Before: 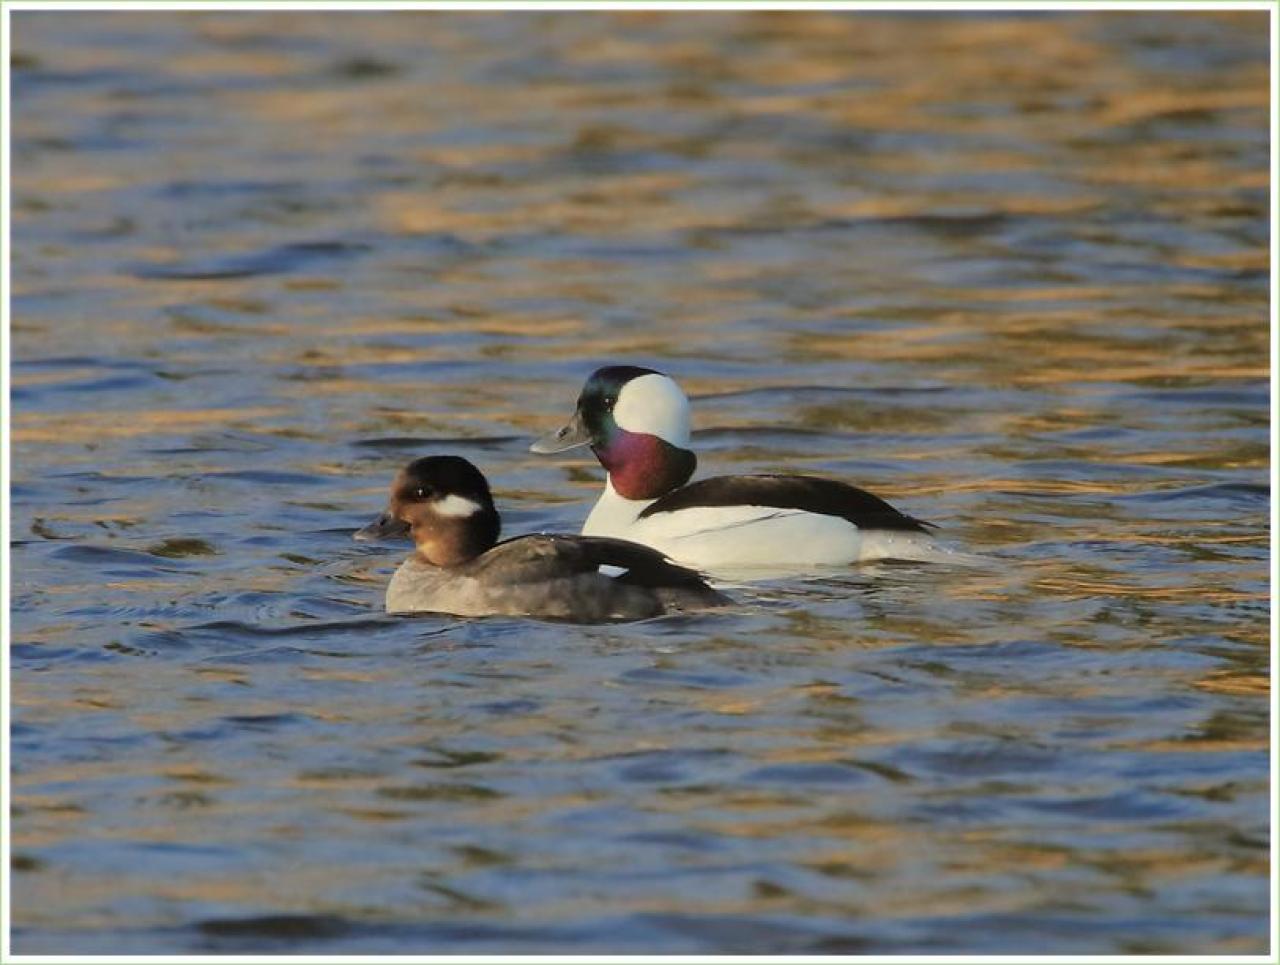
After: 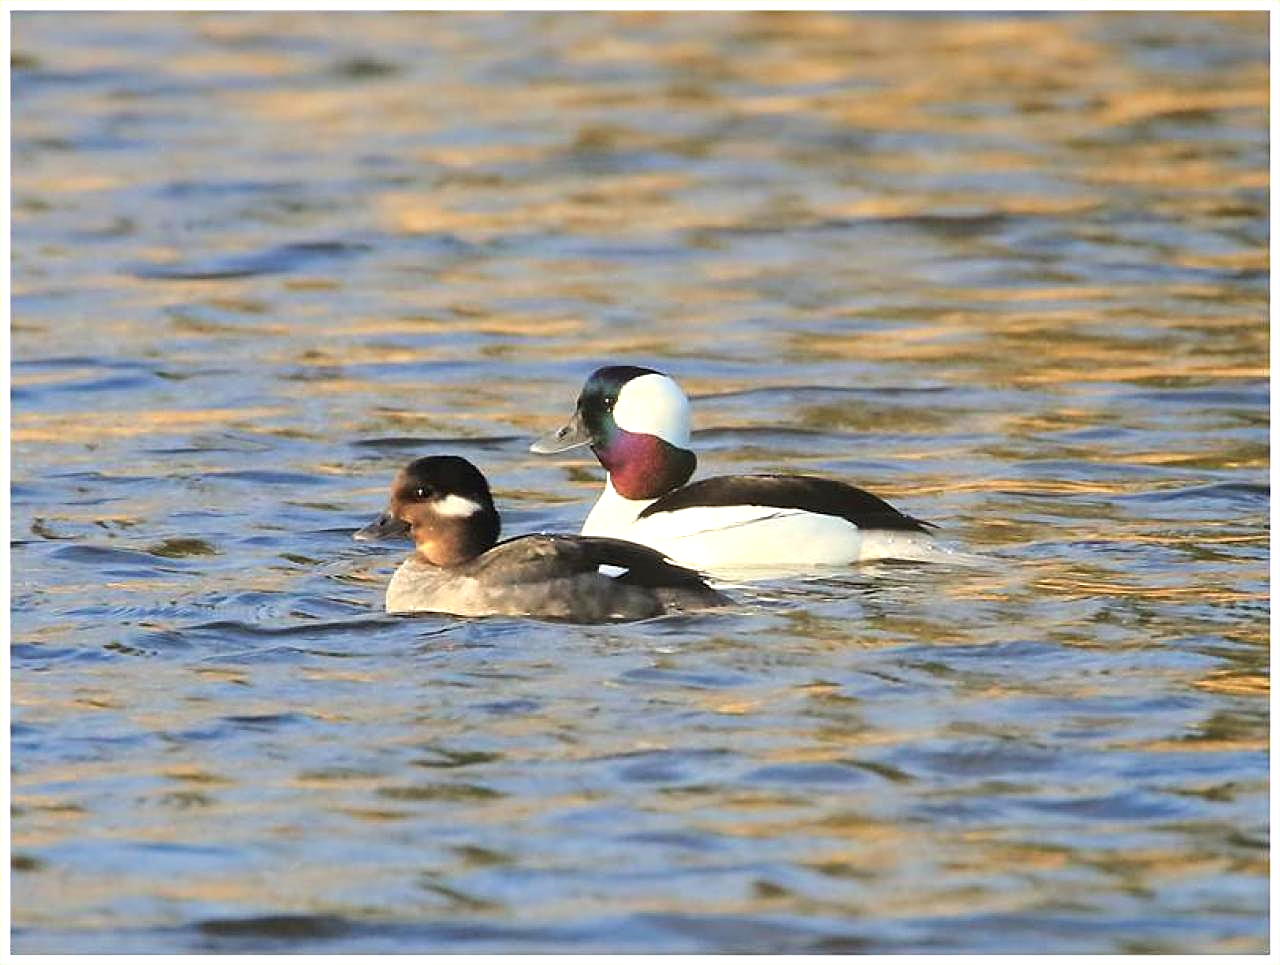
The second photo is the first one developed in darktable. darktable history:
exposure: black level correction 0, exposure 0.95 EV, compensate exposure bias true, compensate highlight preservation false
sharpen: on, module defaults
